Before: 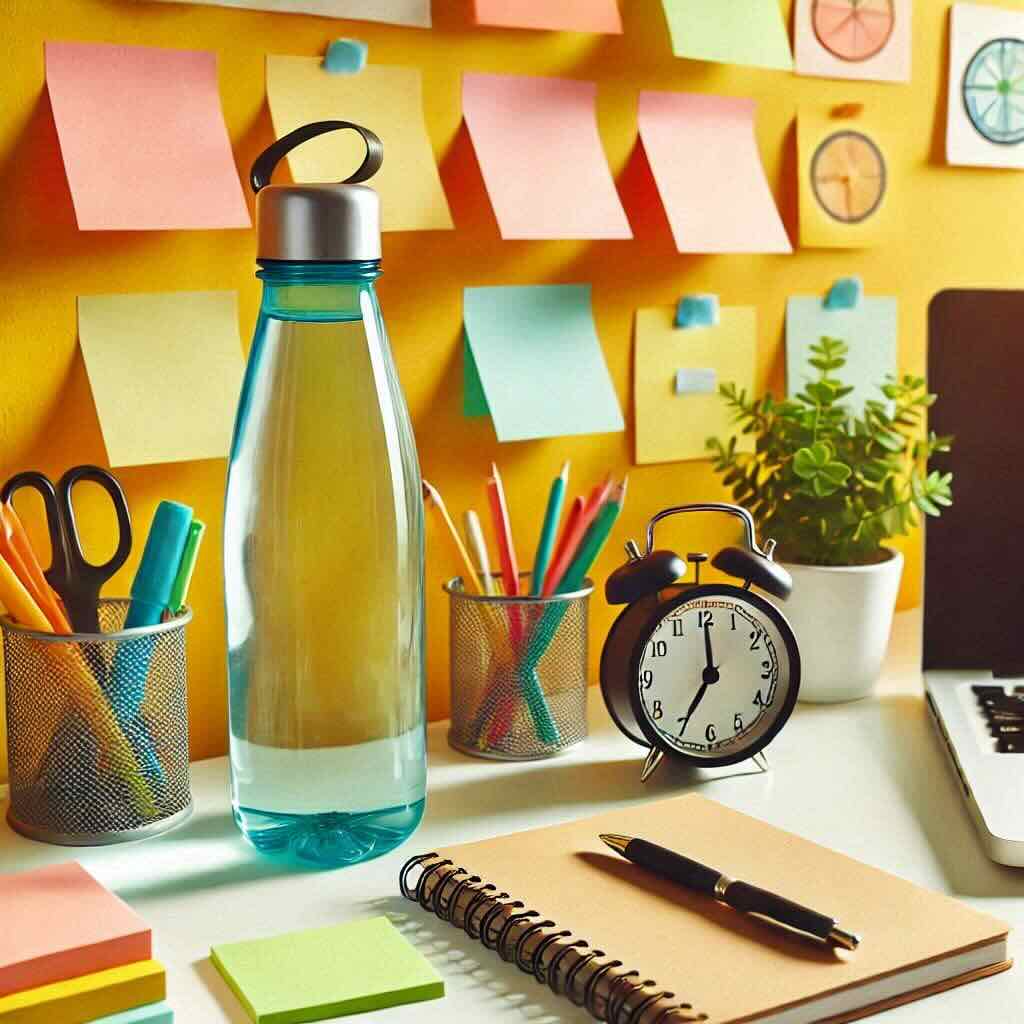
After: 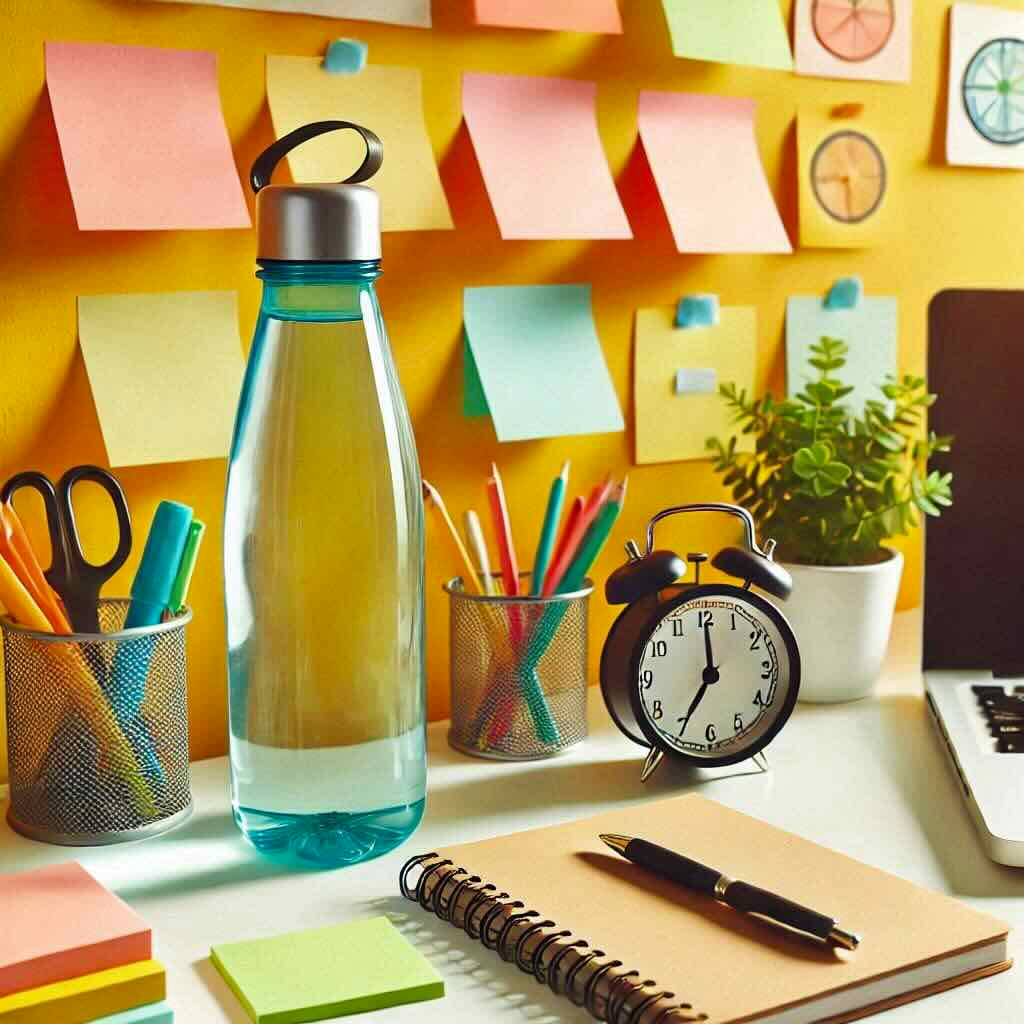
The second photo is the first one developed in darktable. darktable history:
color zones: curves: ch0 [(0, 0.425) (0.143, 0.422) (0.286, 0.42) (0.429, 0.419) (0.571, 0.419) (0.714, 0.42) (0.857, 0.422) (1, 0.425)]; ch1 [(0, 0.666) (0.143, 0.669) (0.286, 0.671) (0.429, 0.67) (0.571, 0.67) (0.714, 0.67) (0.857, 0.67) (1, 0.666)], mix -91.67%
